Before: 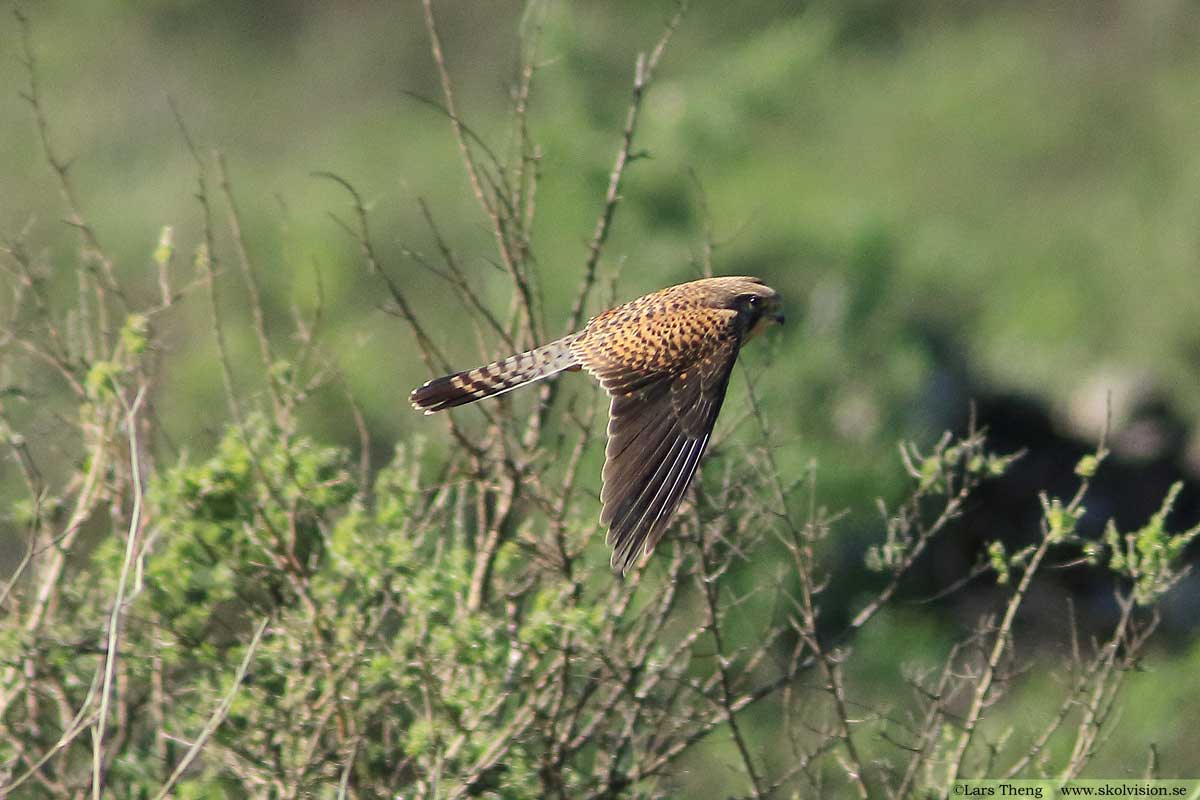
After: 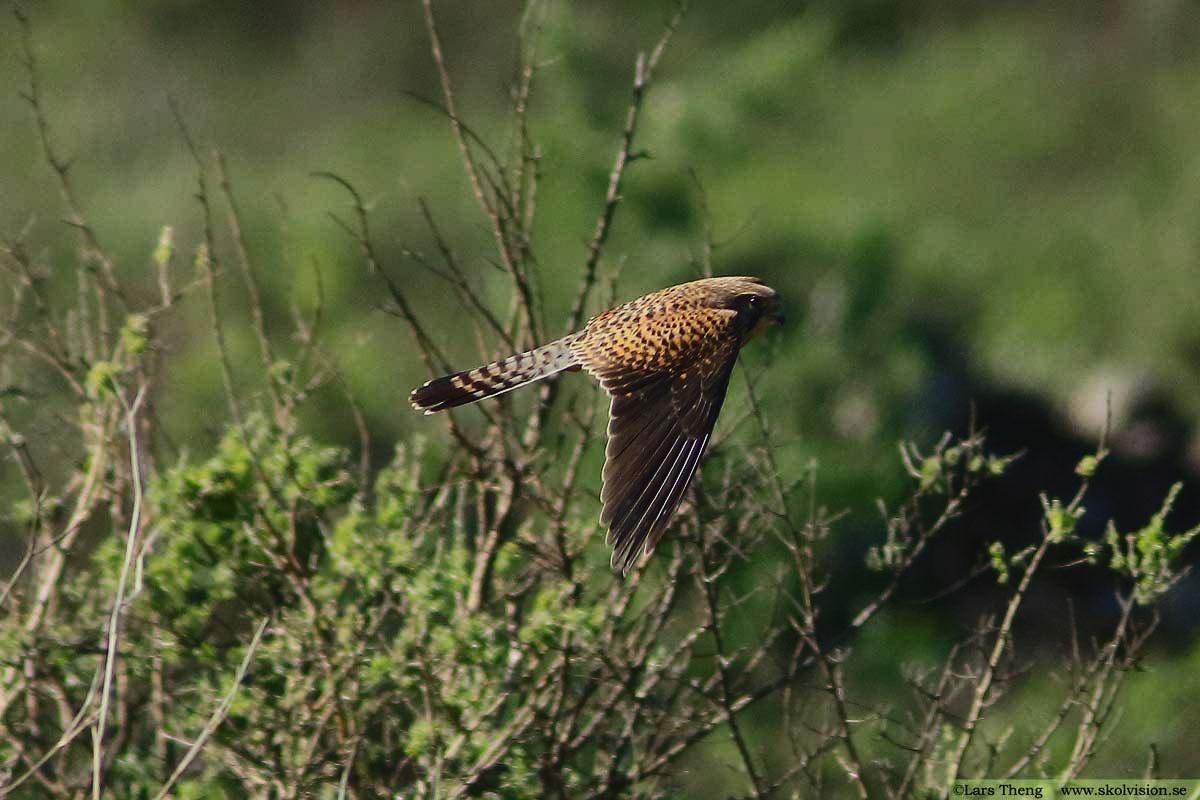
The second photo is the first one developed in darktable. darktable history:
exposure: black level correction -0.015, exposure -0.5 EV, compensate highlight preservation false
contrast brightness saturation: contrast 0.21, brightness -0.11, saturation 0.21
